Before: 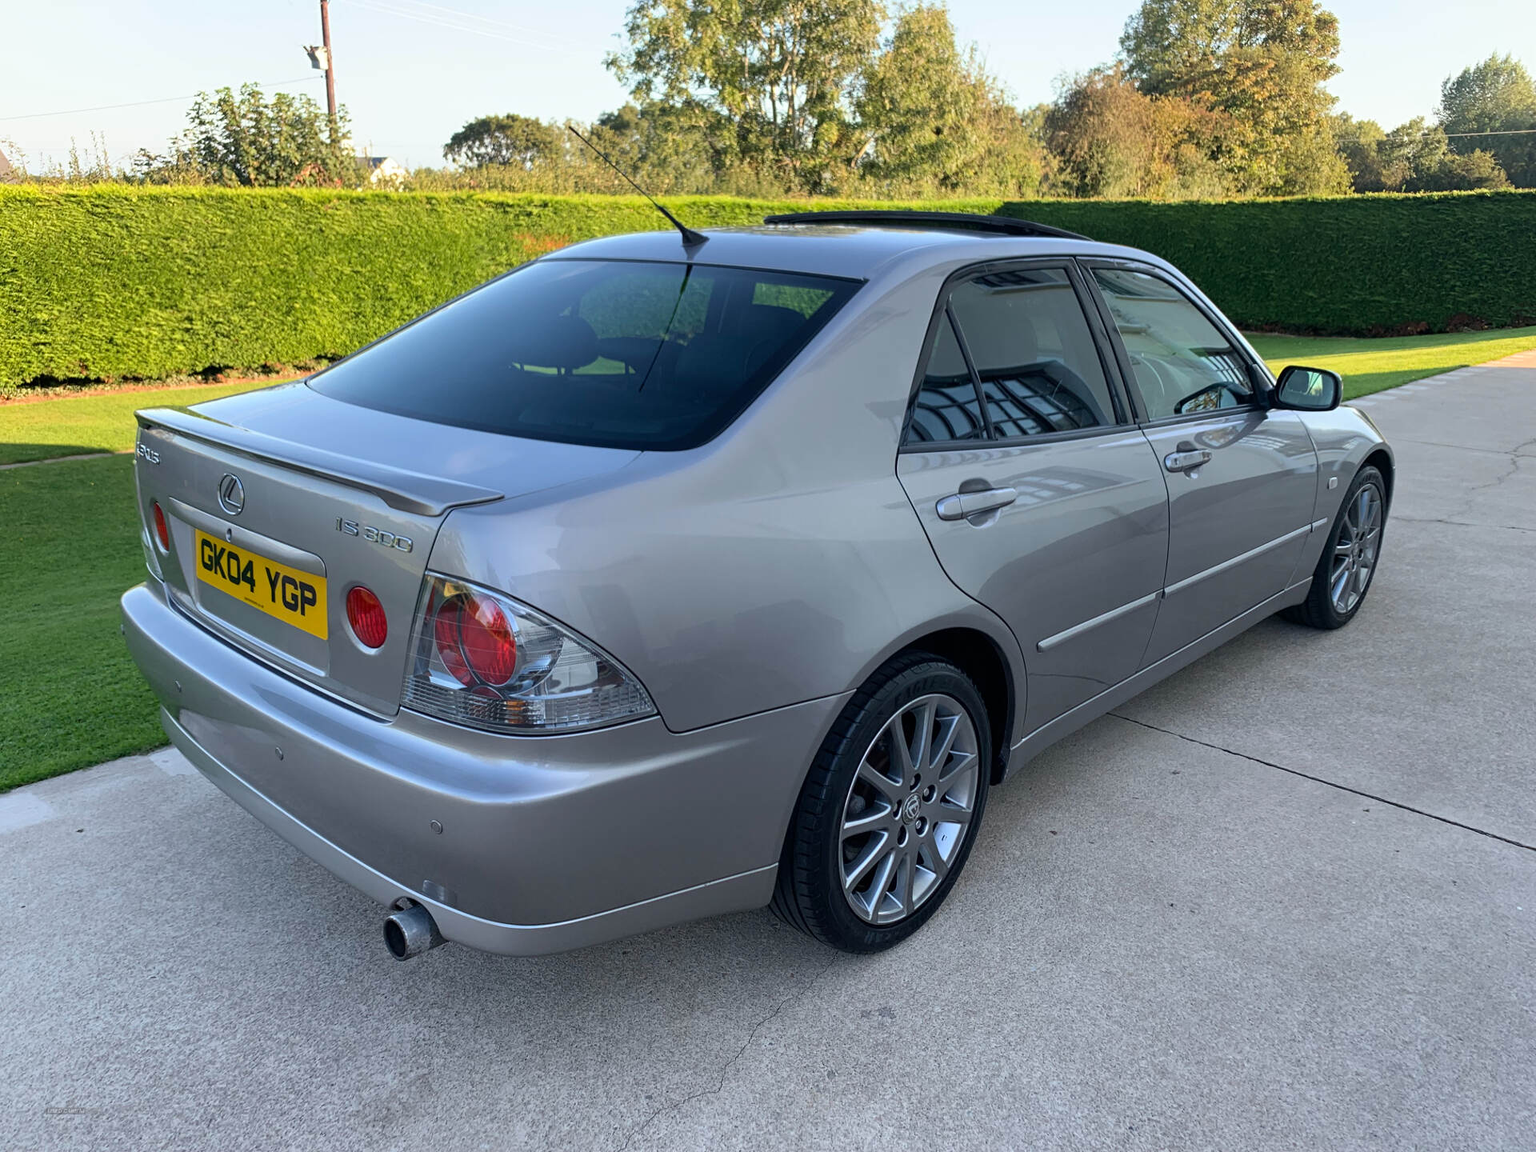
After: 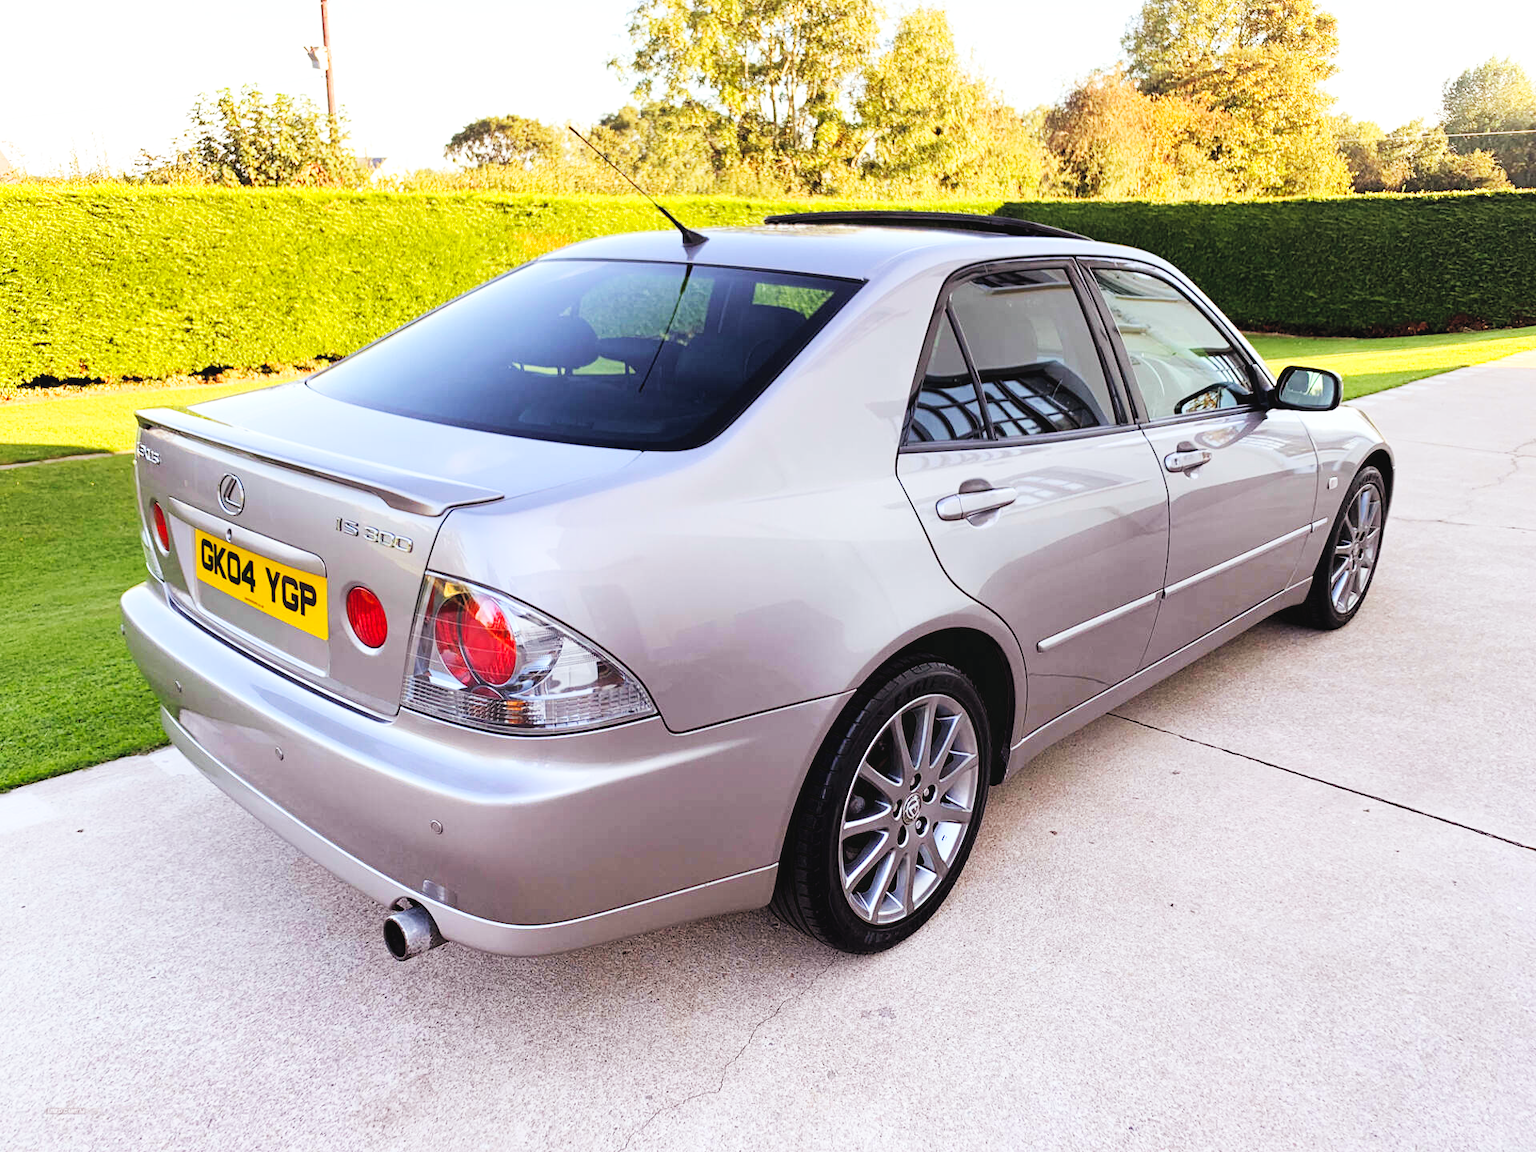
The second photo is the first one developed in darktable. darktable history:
contrast brightness saturation: brightness 0.15
base curve: curves: ch0 [(0, 0.003) (0.001, 0.002) (0.006, 0.004) (0.02, 0.022) (0.048, 0.086) (0.094, 0.234) (0.162, 0.431) (0.258, 0.629) (0.385, 0.8) (0.548, 0.918) (0.751, 0.988) (1, 1)], preserve colors none
rgb levels: mode RGB, independent channels, levels [[0, 0.5, 1], [0, 0.521, 1], [0, 0.536, 1]]
